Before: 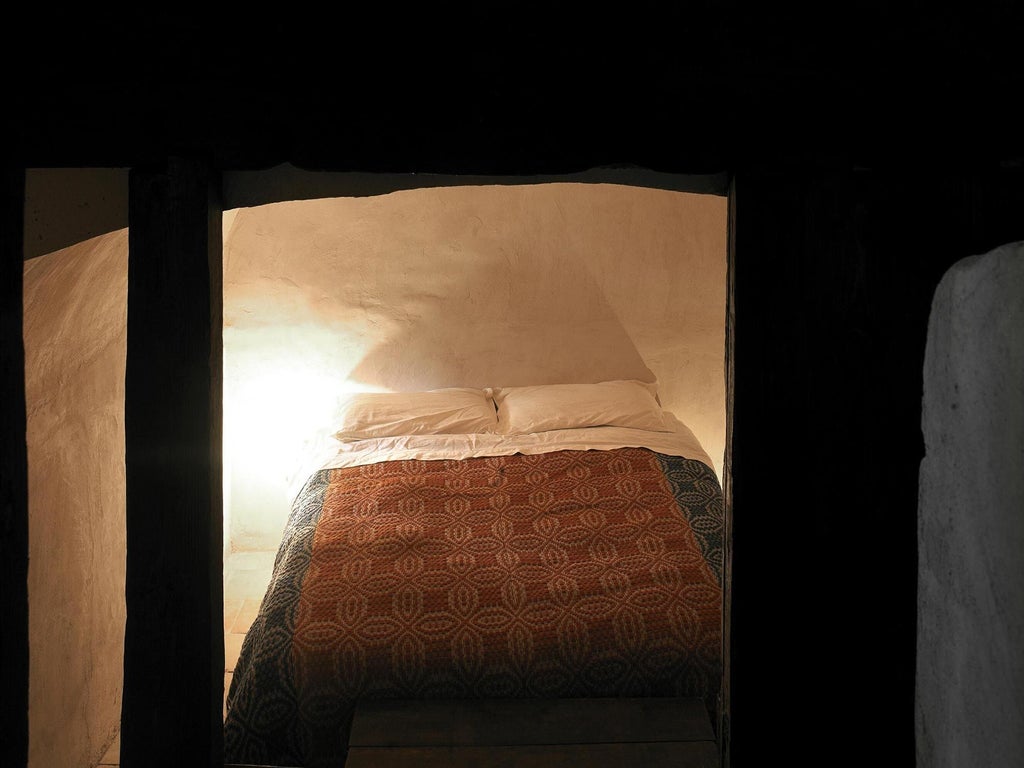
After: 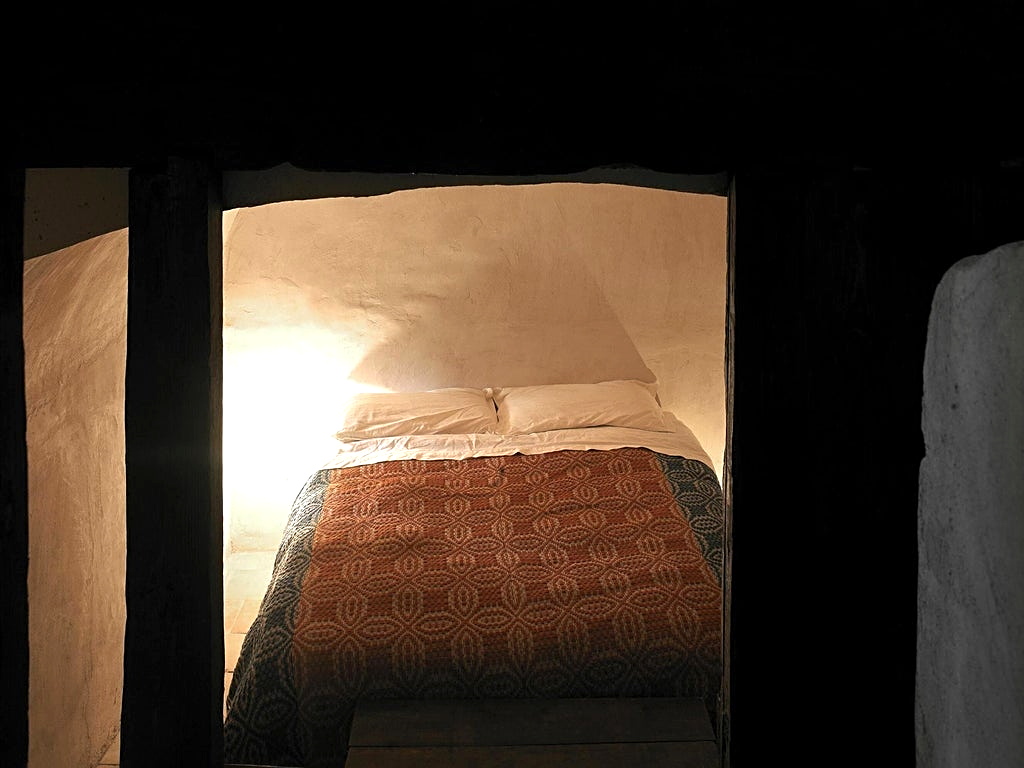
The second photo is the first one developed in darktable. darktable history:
sharpen: radius 2.529, amount 0.323
exposure: exposure 0.3 EV, compensate highlight preservation false
